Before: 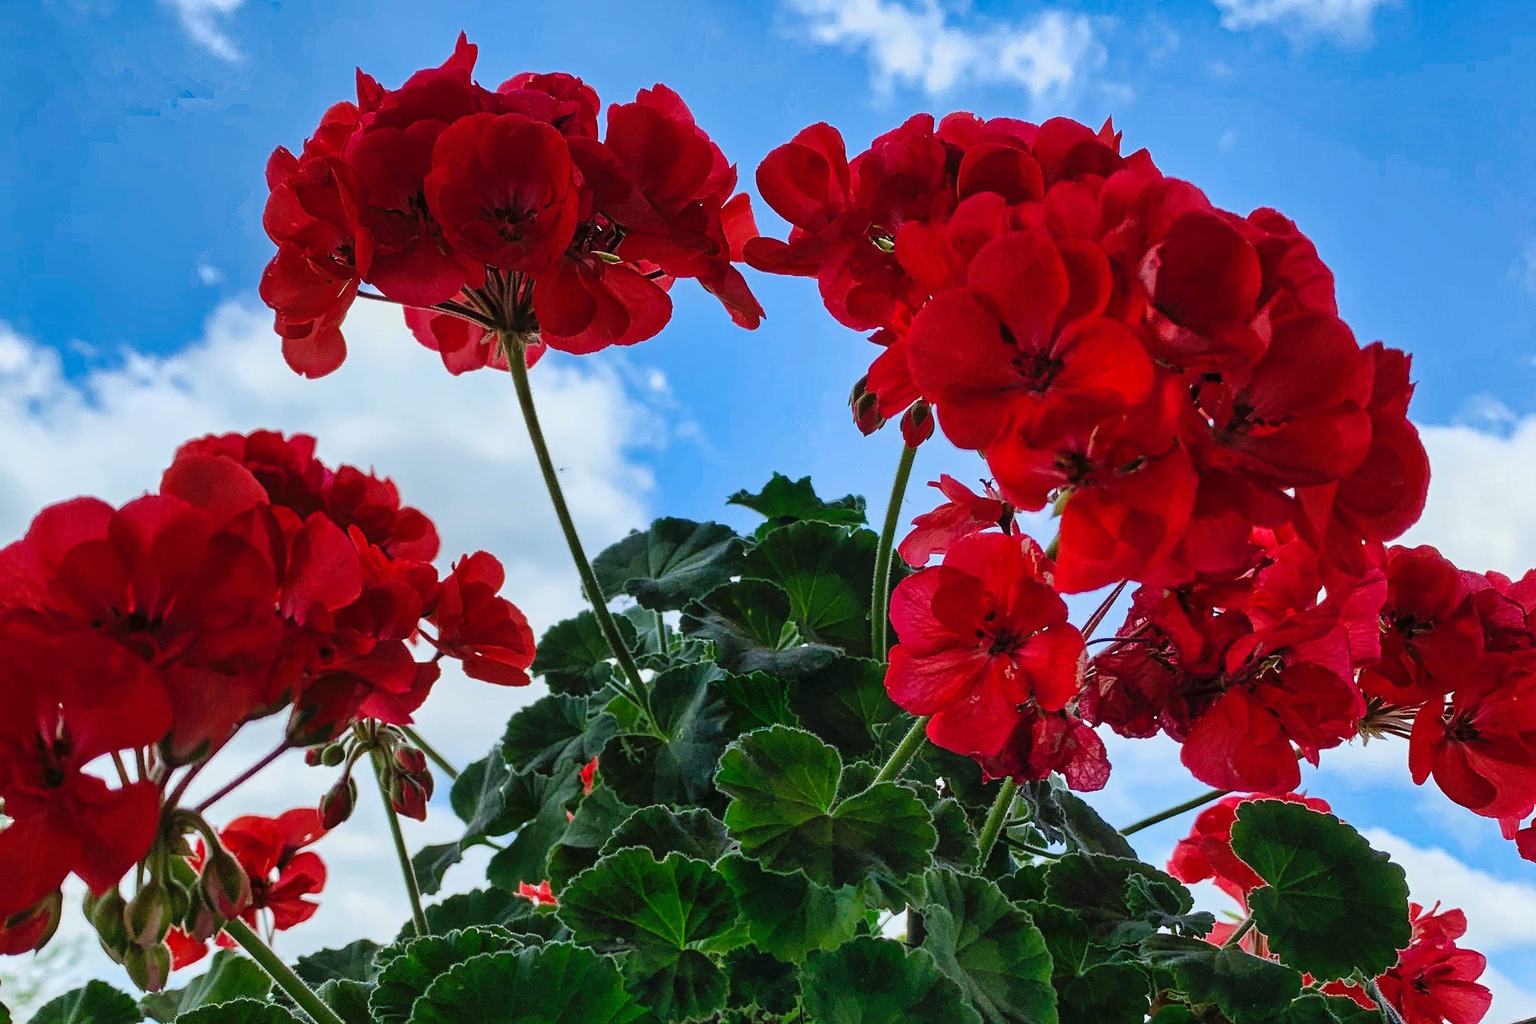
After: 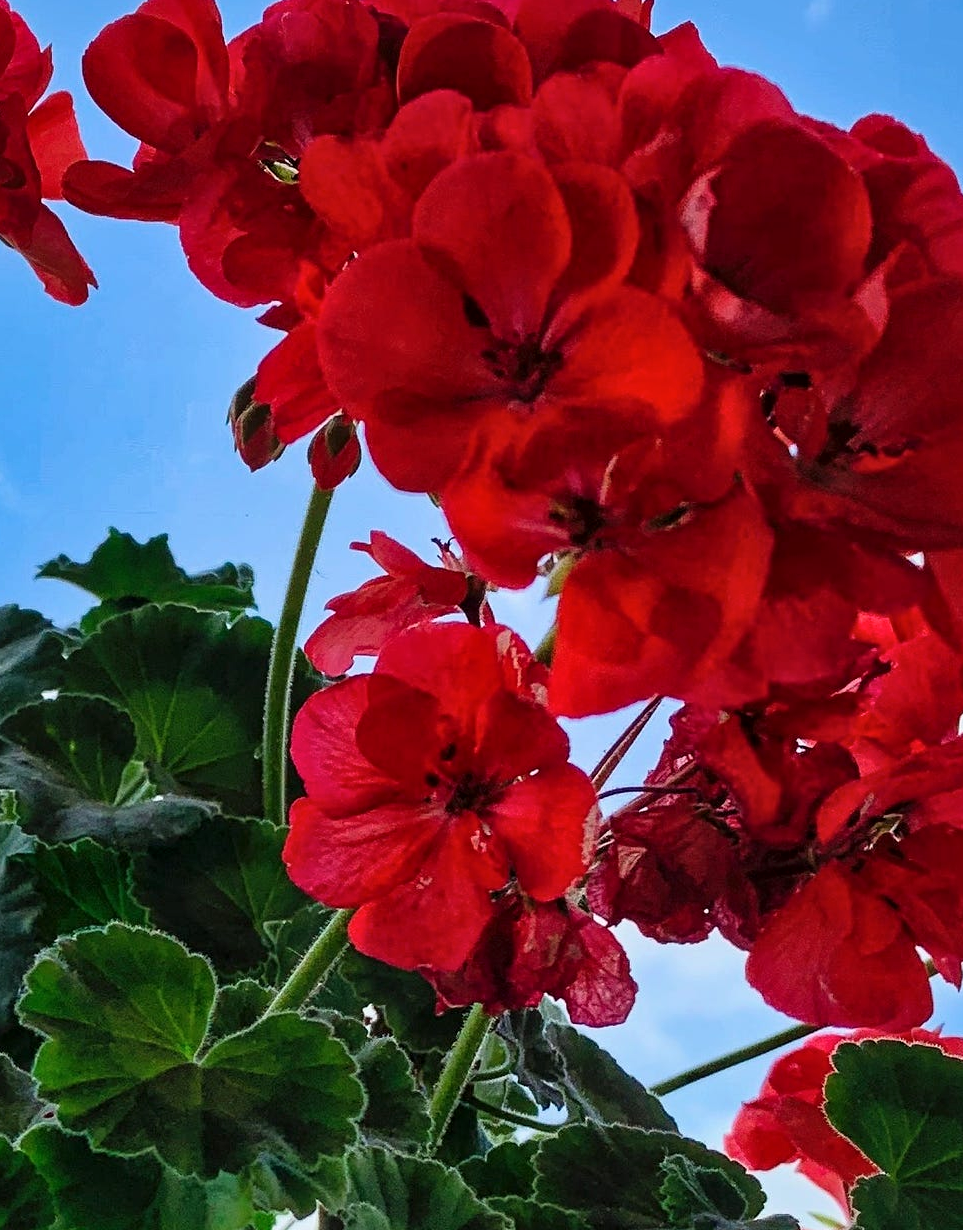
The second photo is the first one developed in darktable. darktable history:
crop: left 45.818%, top 13.168%, right 14.054%, bottom 9.933%
local contrast: mode bilateral grid, contrast 21, coarseness 49, detail 120%, midtone range 0.2
